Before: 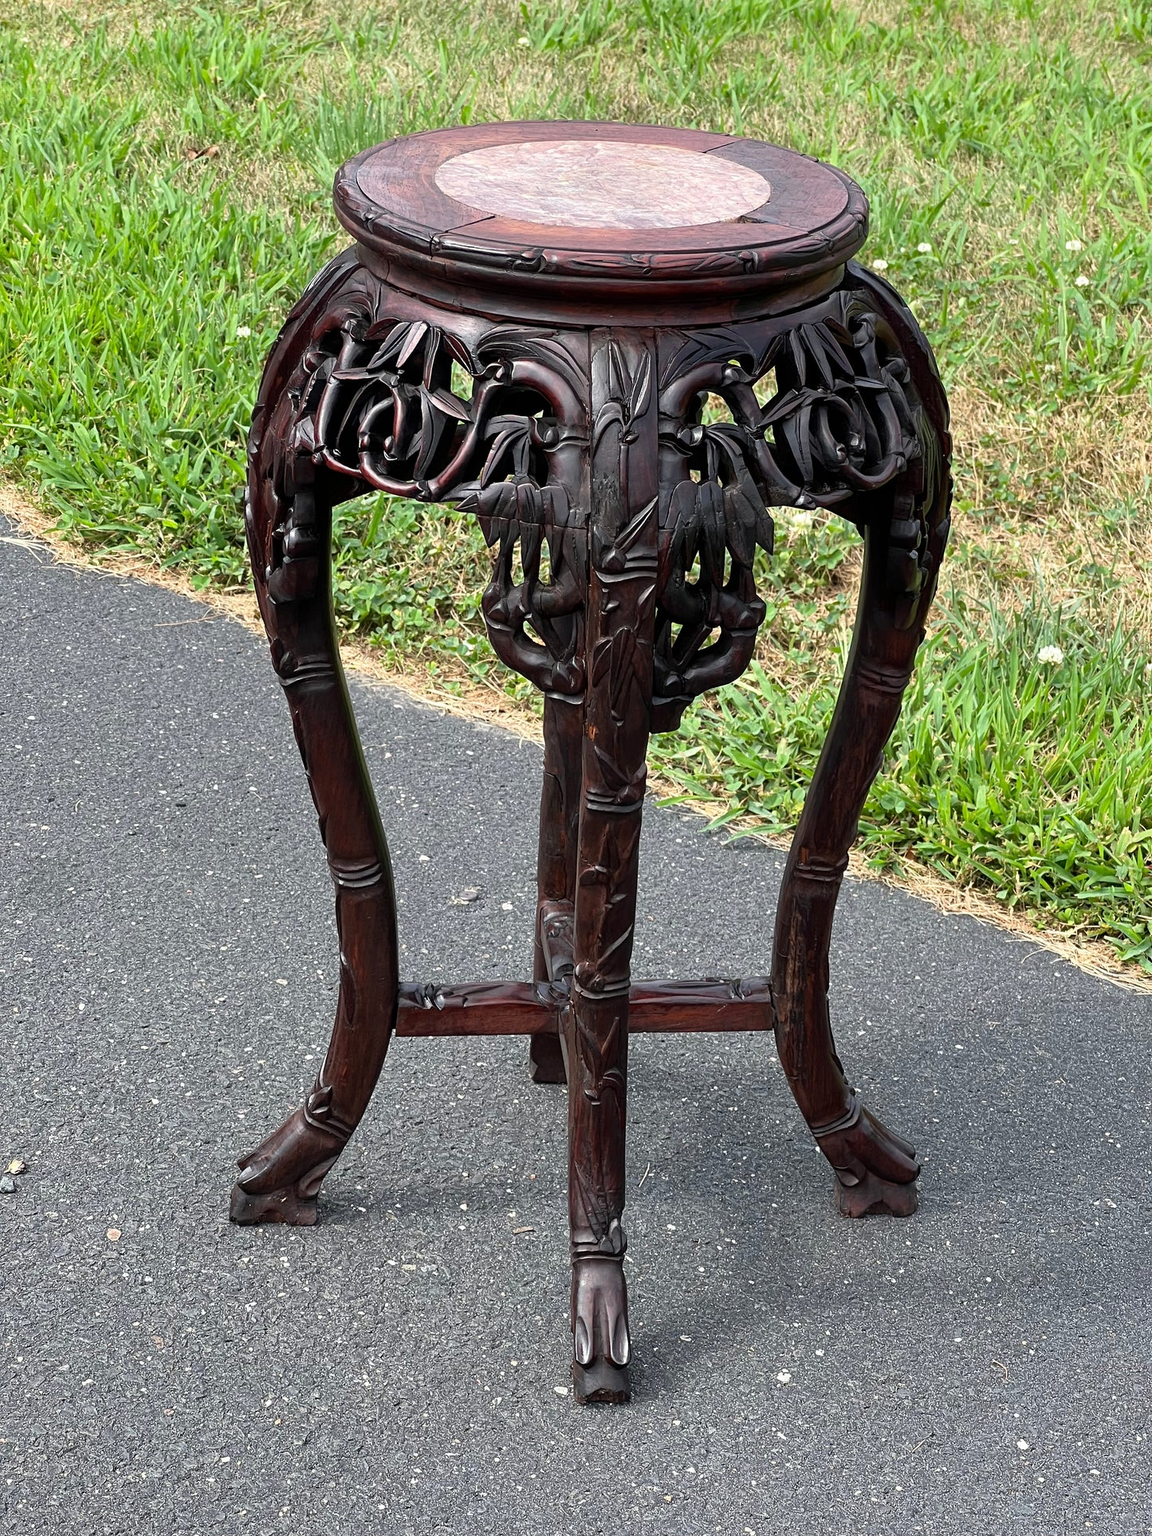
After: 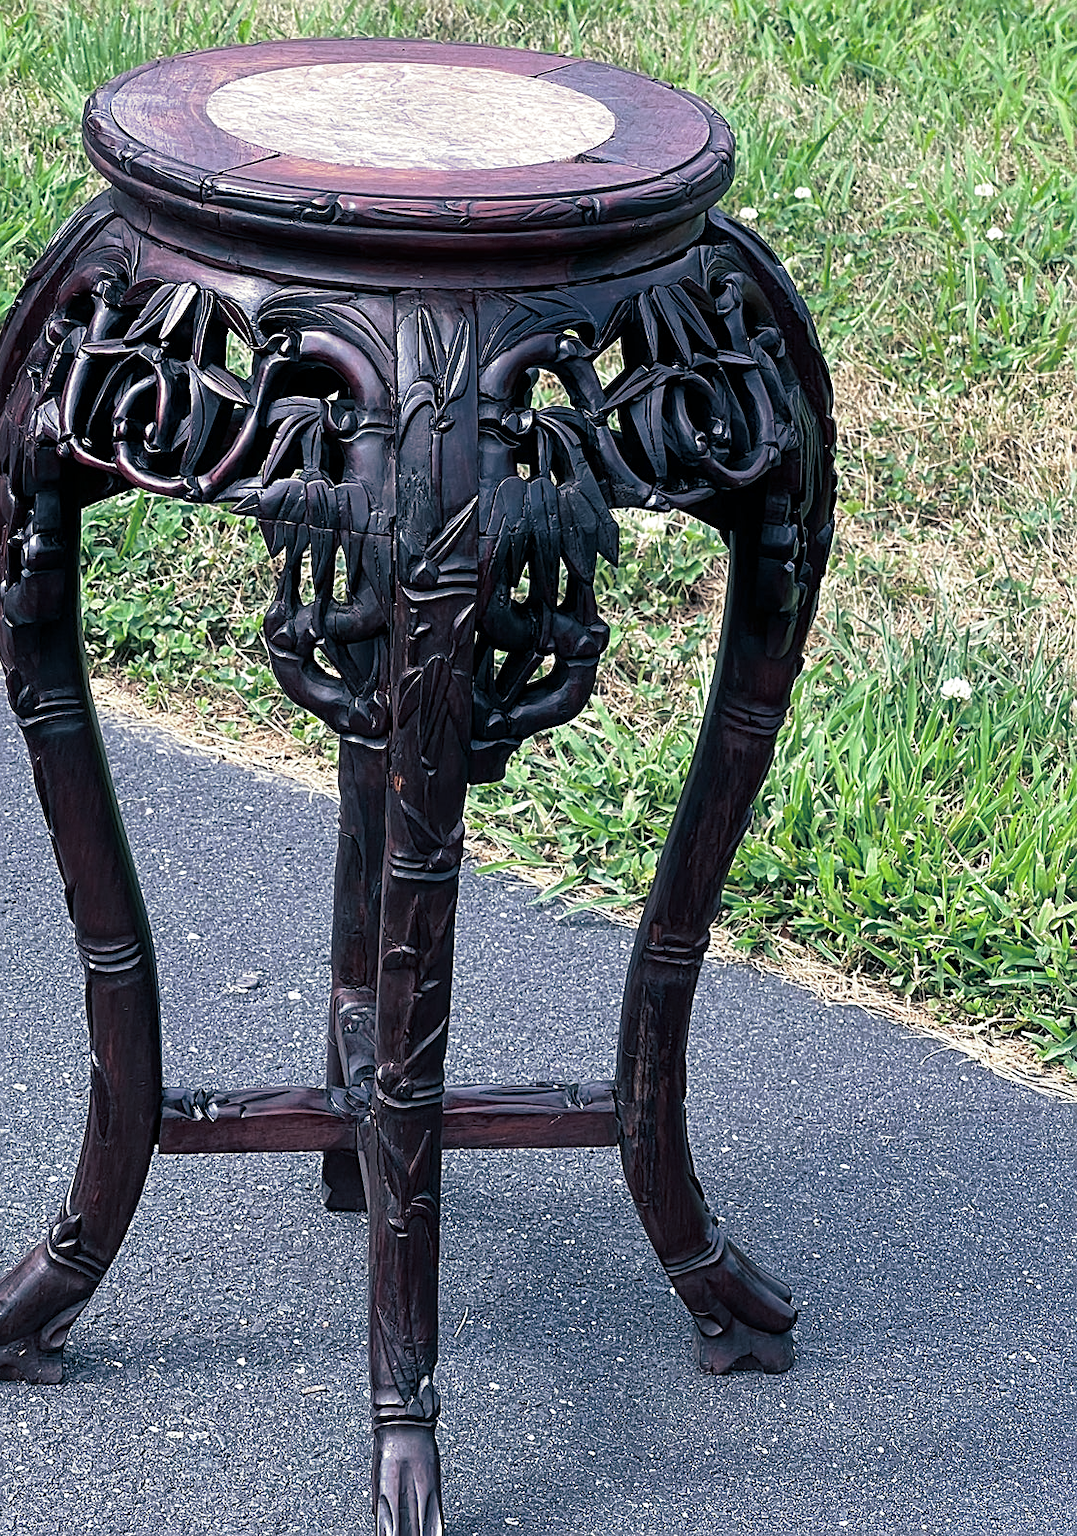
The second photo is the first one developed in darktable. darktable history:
sharpen: on, module defaults
split-toning: shadows › hue 216°, shadows › saturation 1, highlights › hue 57.6°, balance -33.4
crop: left 23.095%, top 5.827%, bottom 11.854%
color calibration: illuminant custom, x 0.373, y 0.388, temperature 4269.97 K
exposure: exposure 0.02 EV, compensate highlight preservation false
